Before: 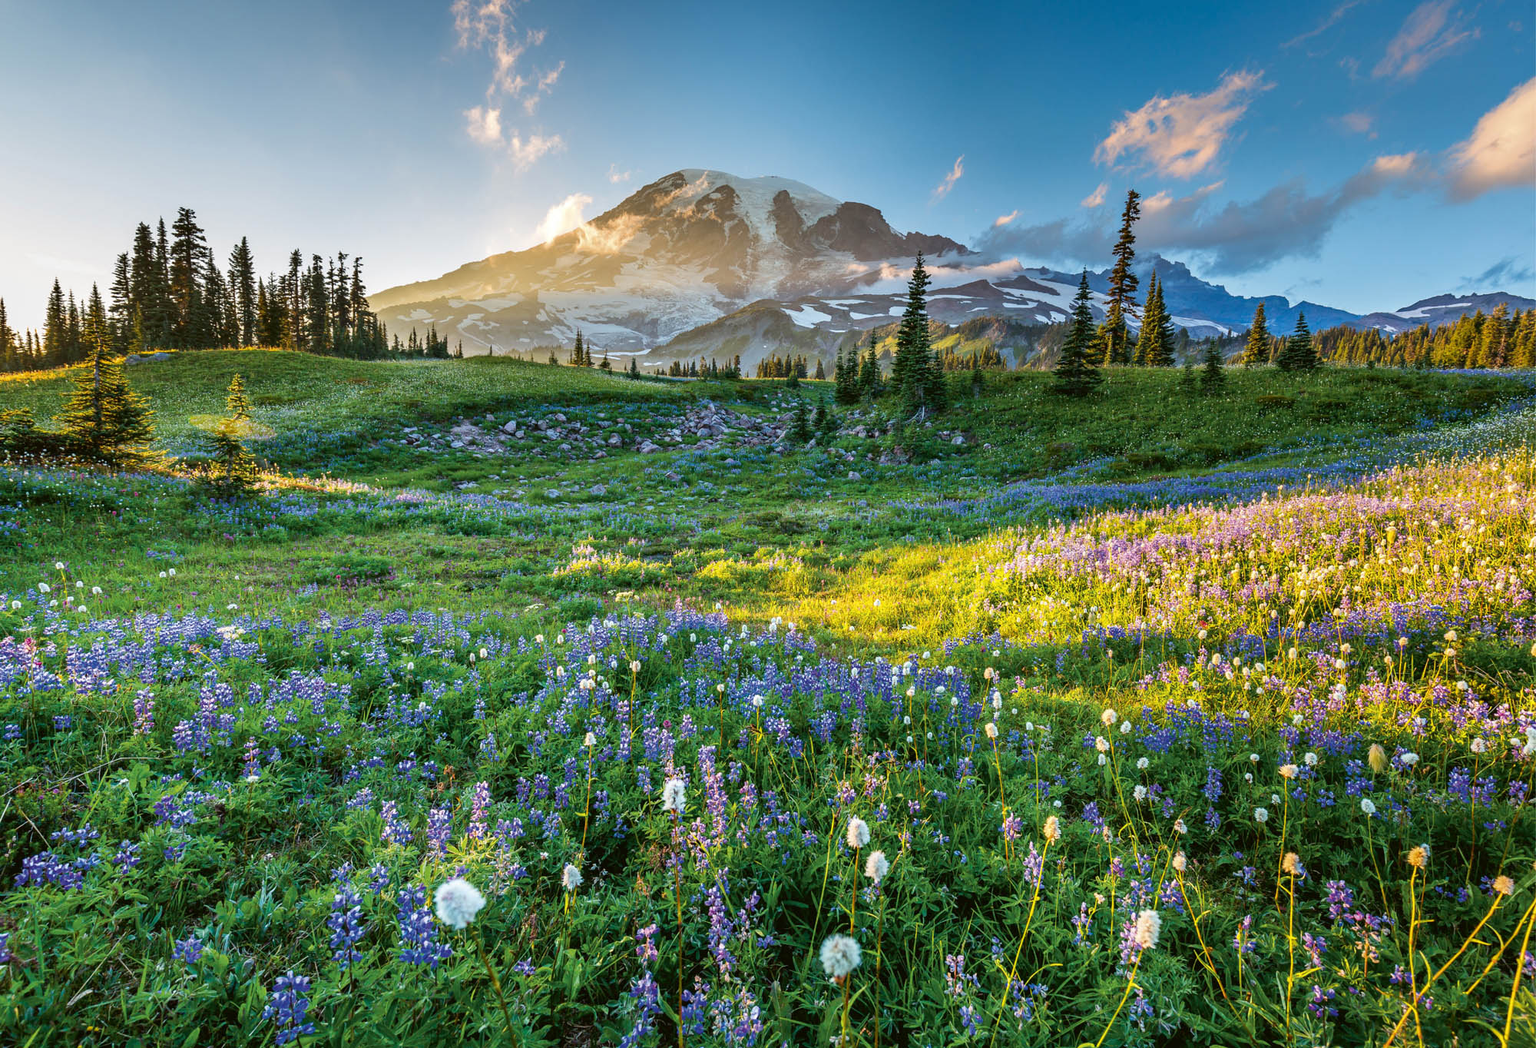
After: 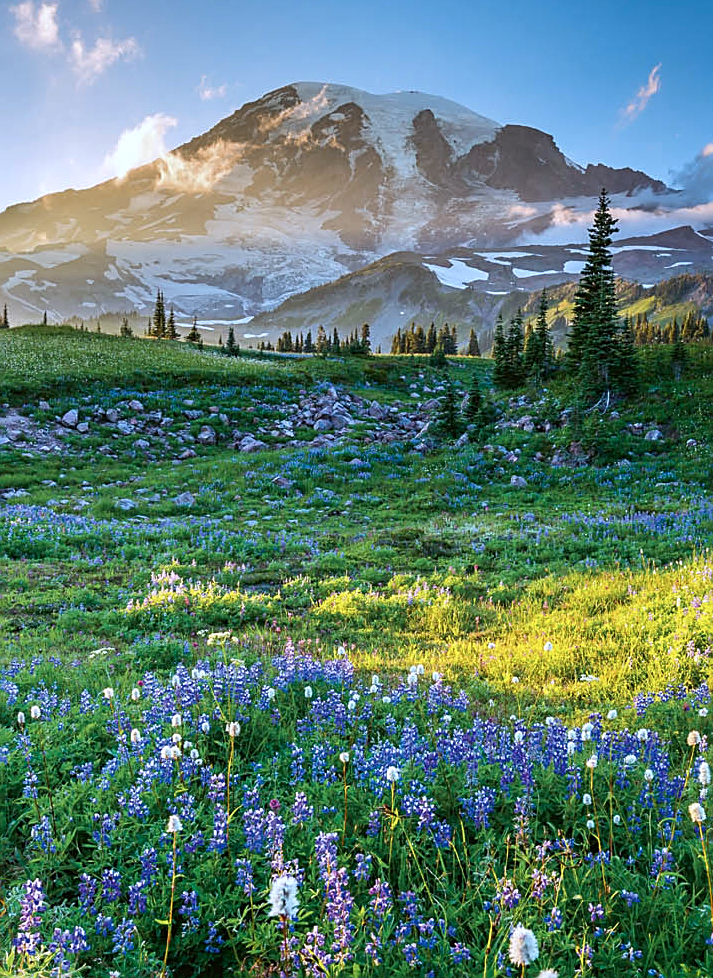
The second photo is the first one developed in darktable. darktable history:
crop and rotate: left 29.706%, top 10.17%, right 34.629%, bottom 18.056%
shadows and highlights: shadows -86.15, highlights -35.59, soften with gaussian
sharpen: on, module defaults
color calibration: illuminant as shot in camera, x 0.37, y 0.382, temperature 4319.99 K
